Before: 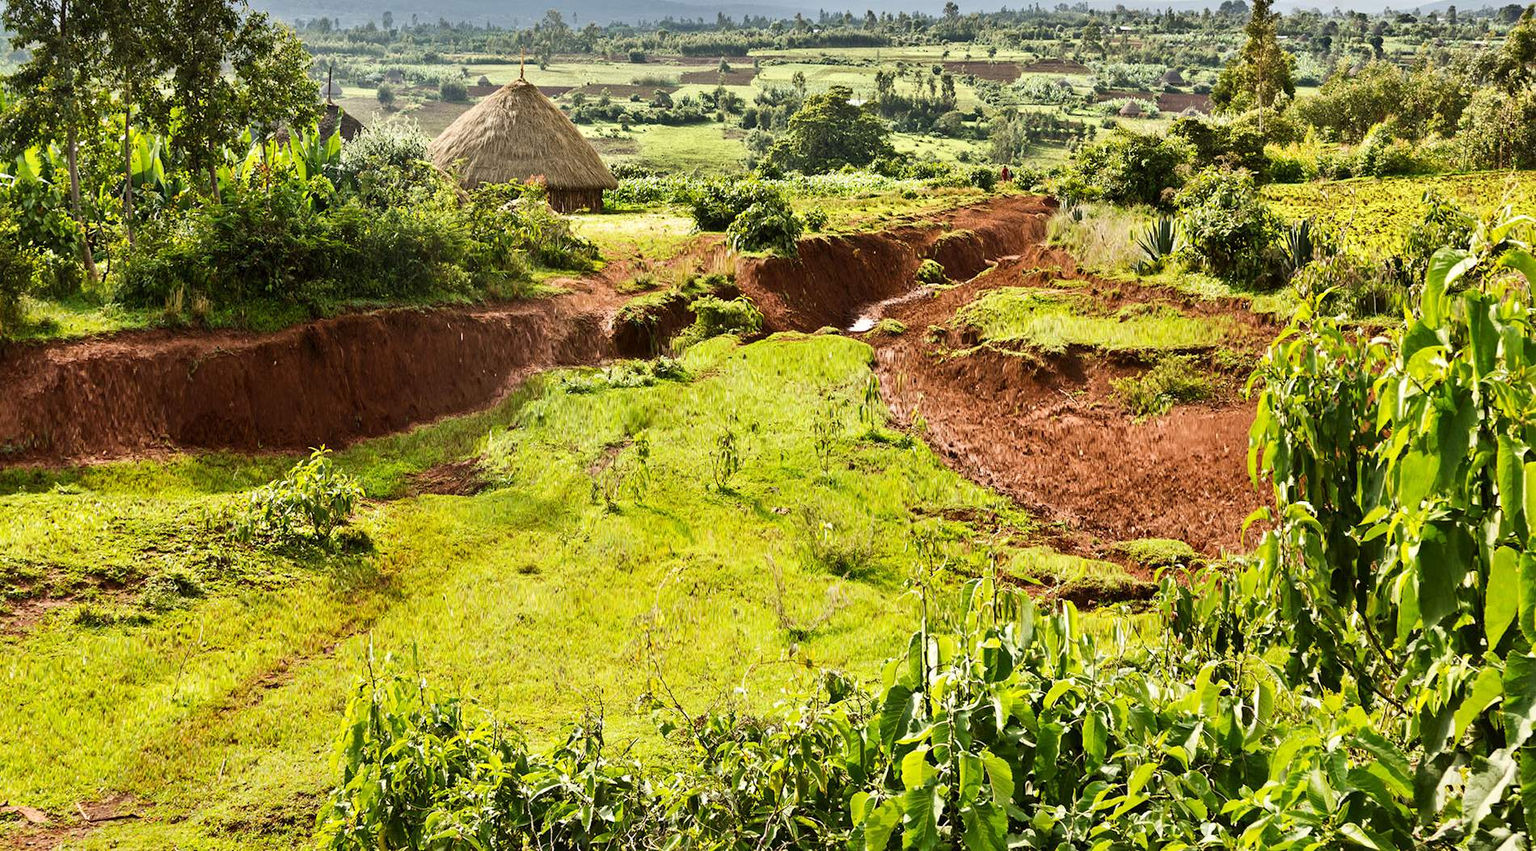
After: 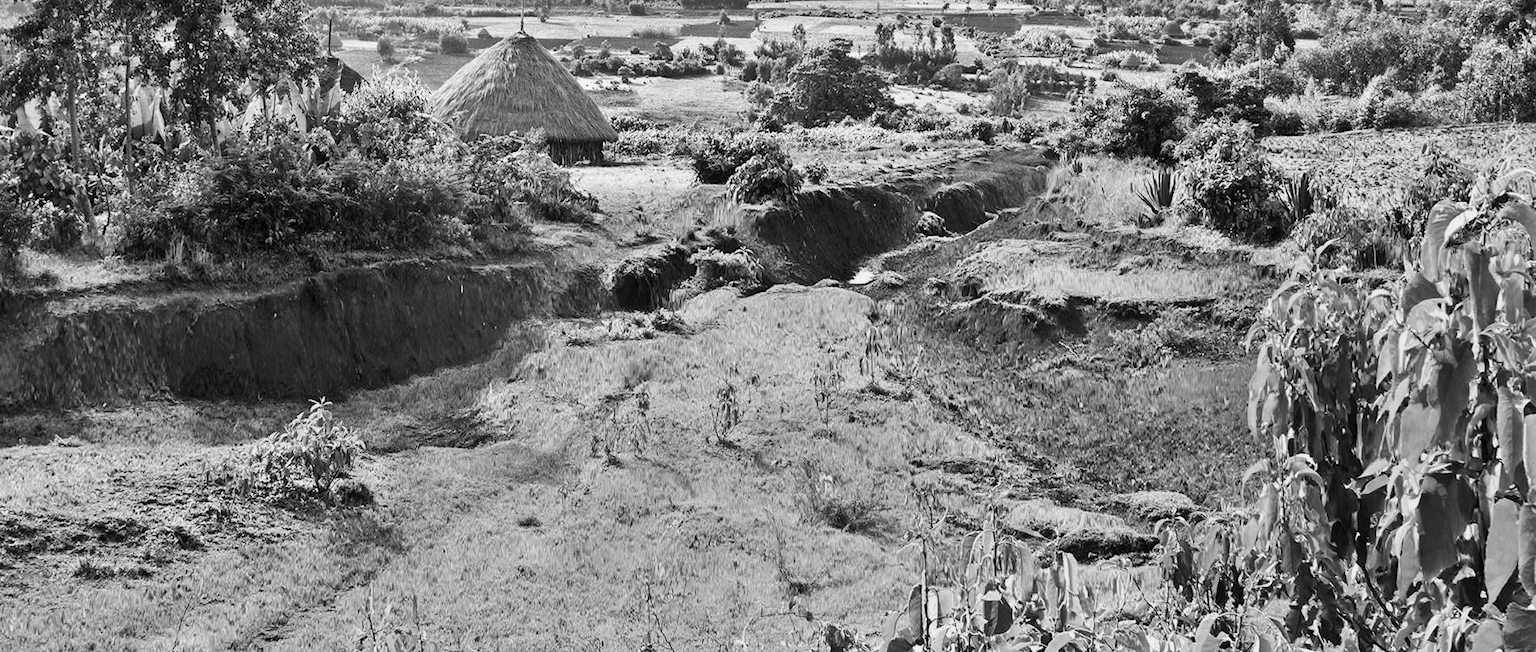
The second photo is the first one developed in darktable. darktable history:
exposure: exposure -0.151 EV, compensate highlight preservation false
shadows and highlights: white point adjustment 1, soften with gaussian
crop: top 5.667%, bottom 17.637%
white balance: red 1.042, blue 1.17
monochrome: size 1
color calibration: x 0.37, y 0.382, temperature 4313.32 K
